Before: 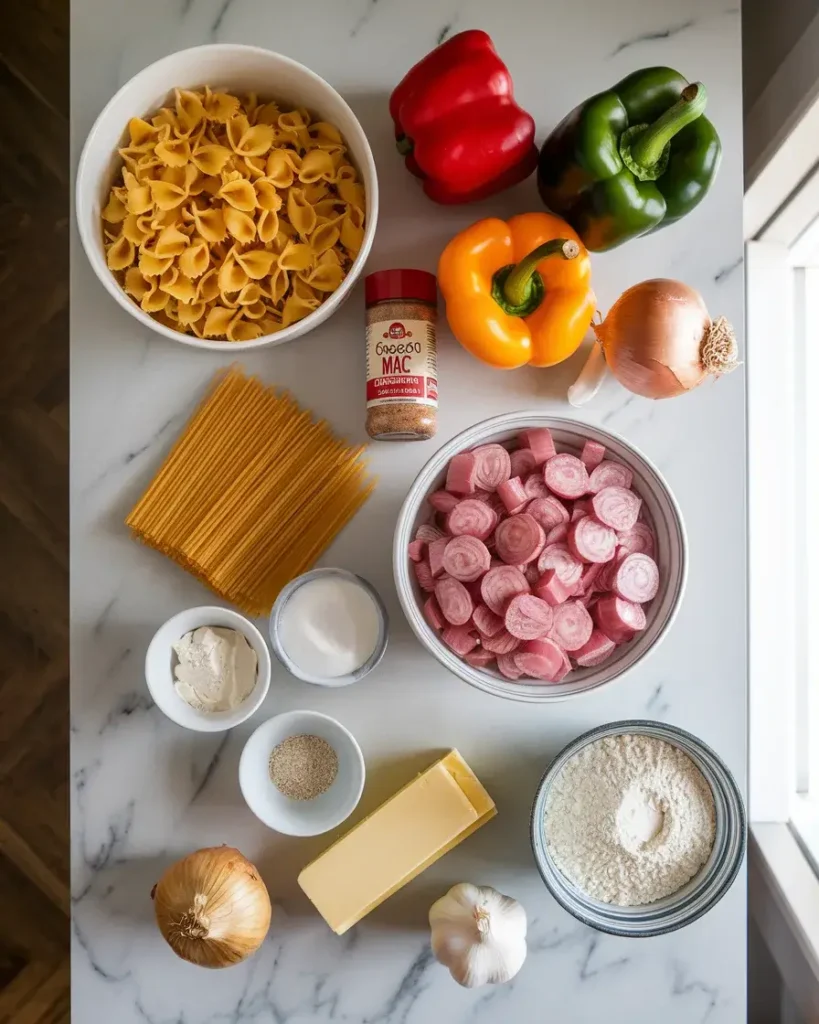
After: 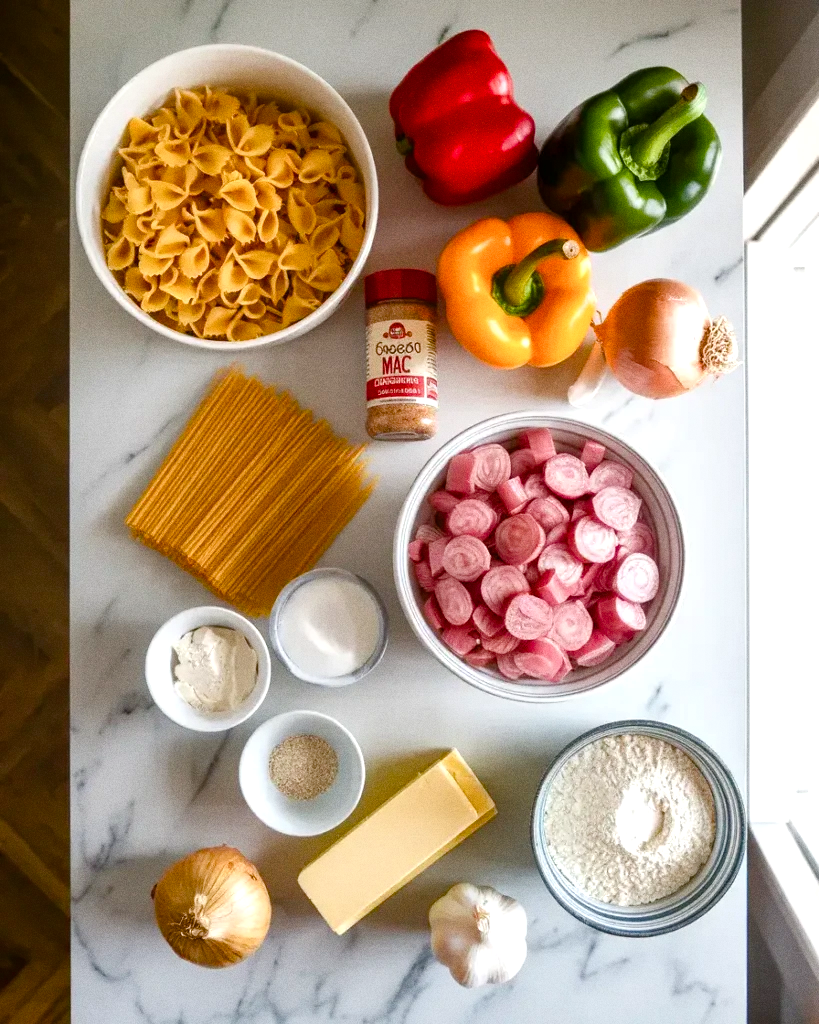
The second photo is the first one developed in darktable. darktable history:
grain: on, module defaults
color balance rgb: perceptual saturation grading › global saturation 25%, perceptual saturation grading › highlights -50%, perceptual saturation grading › shadows 30%, perceptual brilliance grading › global brilliance 12%, global vibrance 20%
